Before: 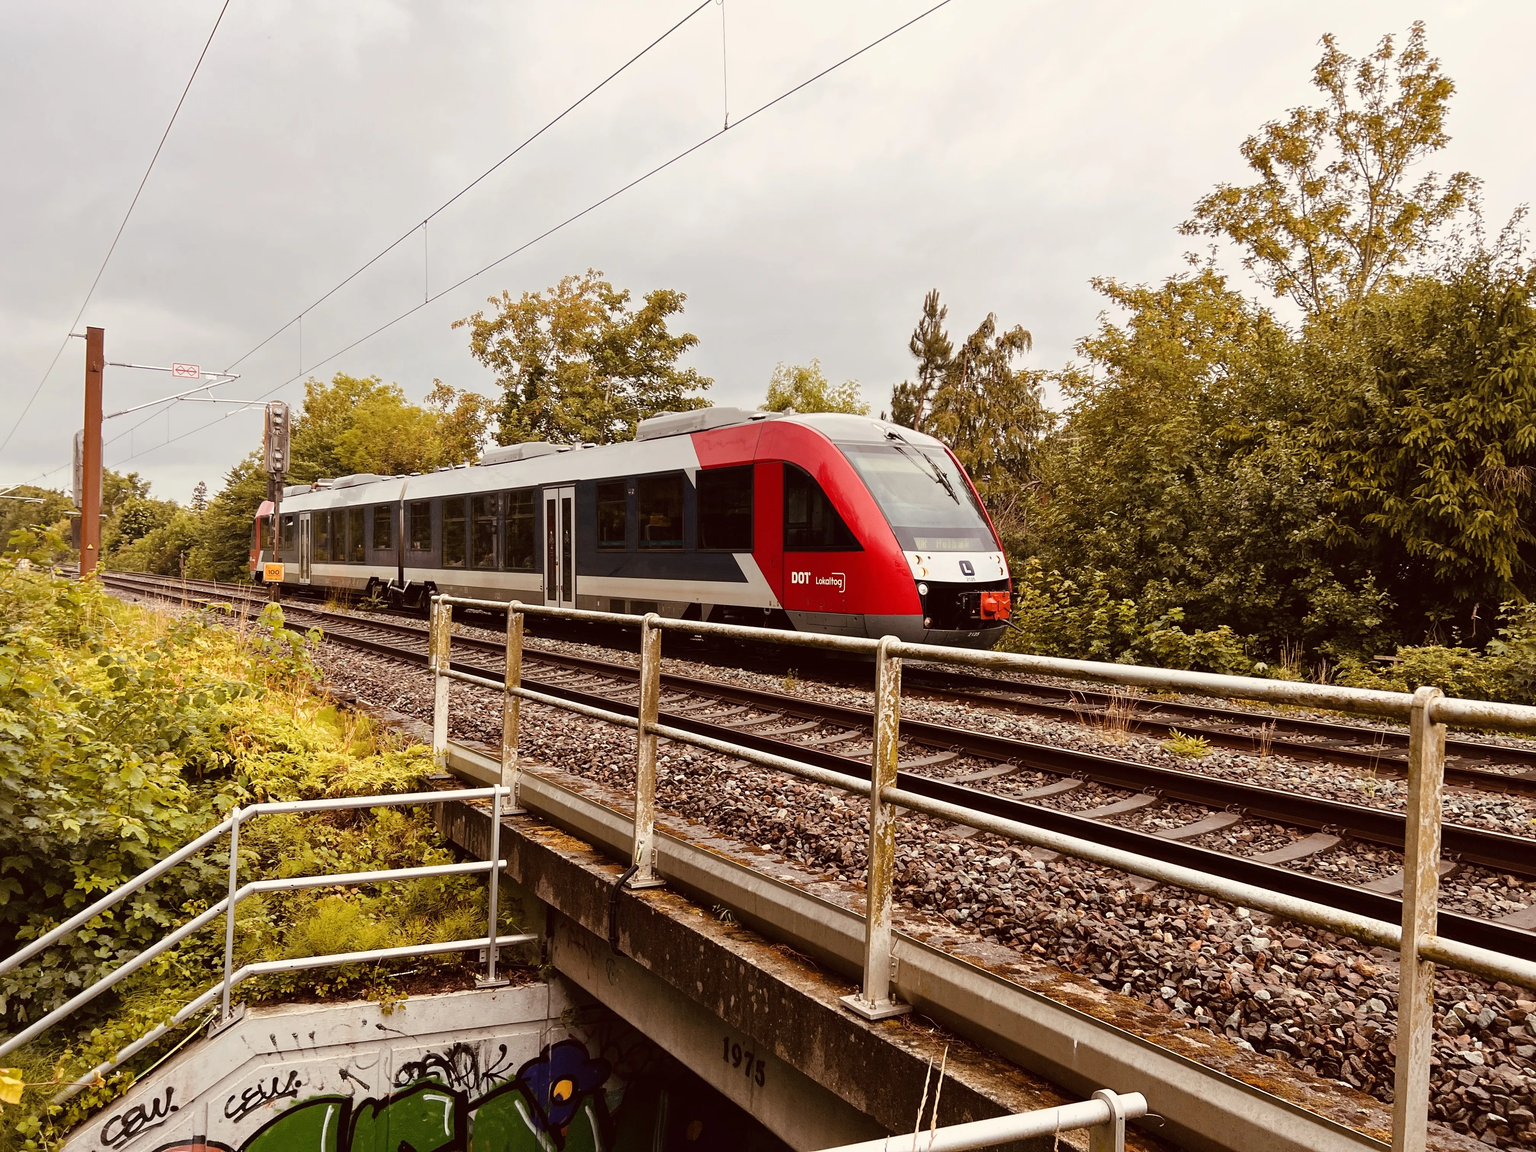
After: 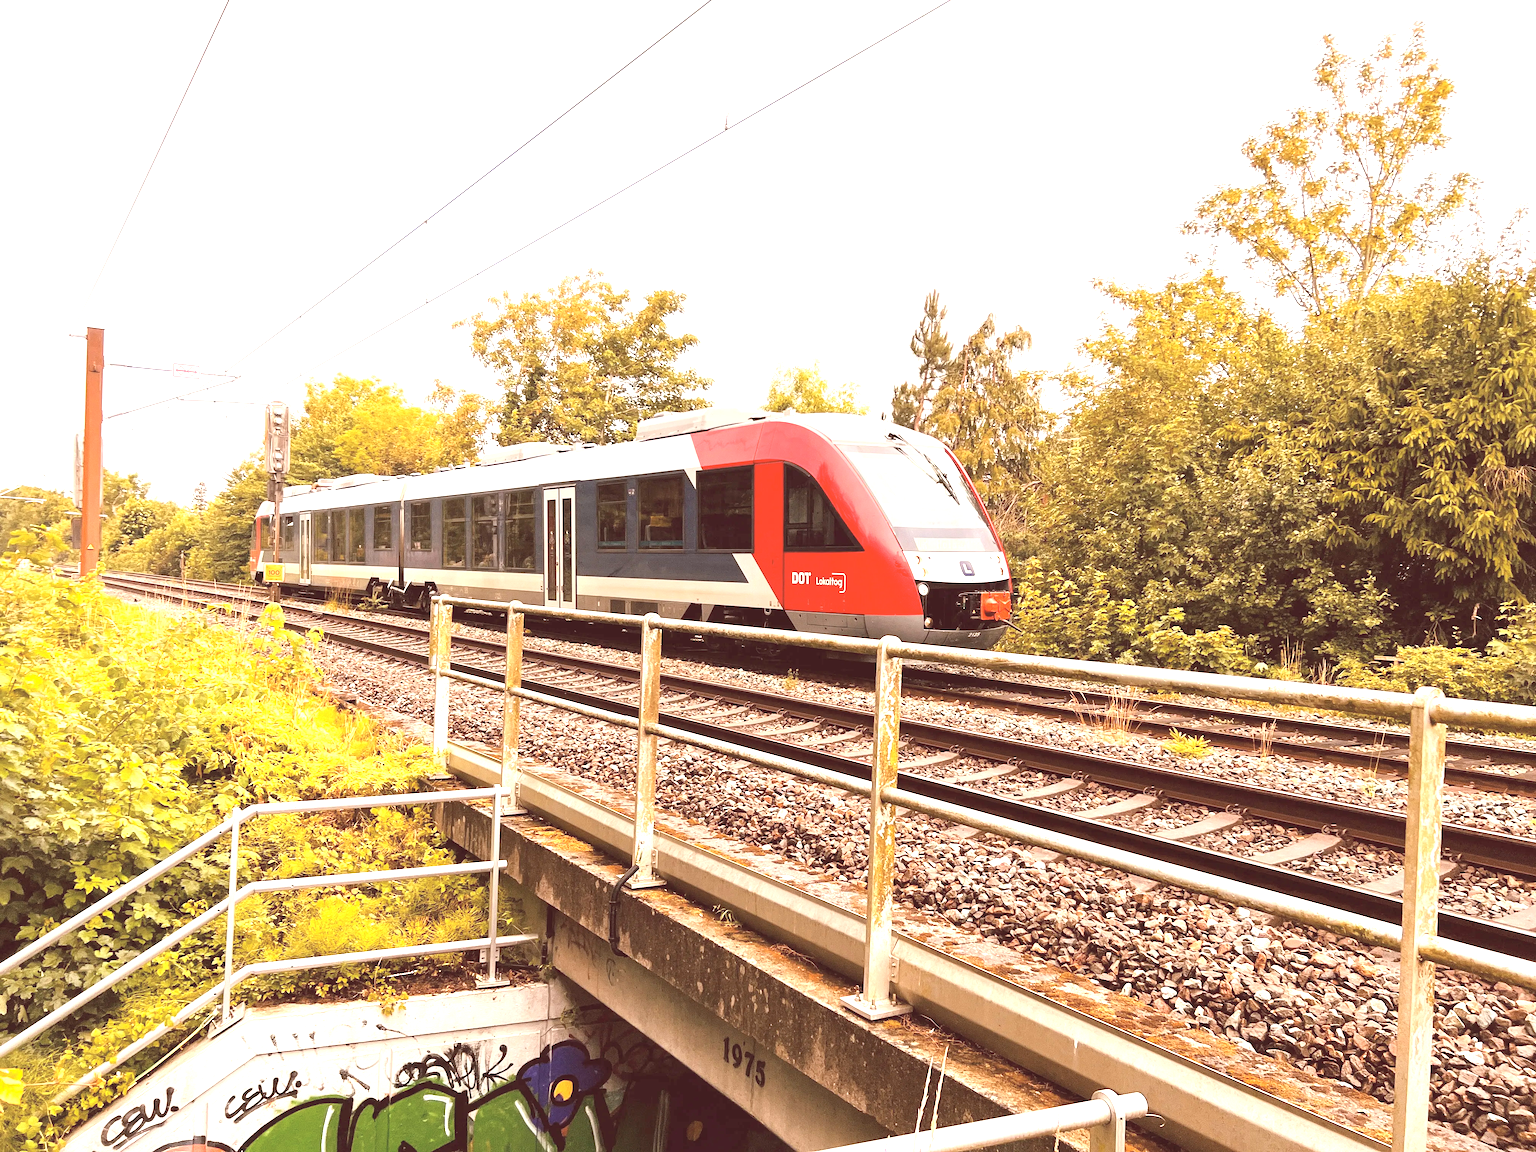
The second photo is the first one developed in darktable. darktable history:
contrast brightness saturation: brightness 0.274
exposure: black level correction 0, exposure 1.379 EV, compensate exposure bias true, compensate highlight preservation false
